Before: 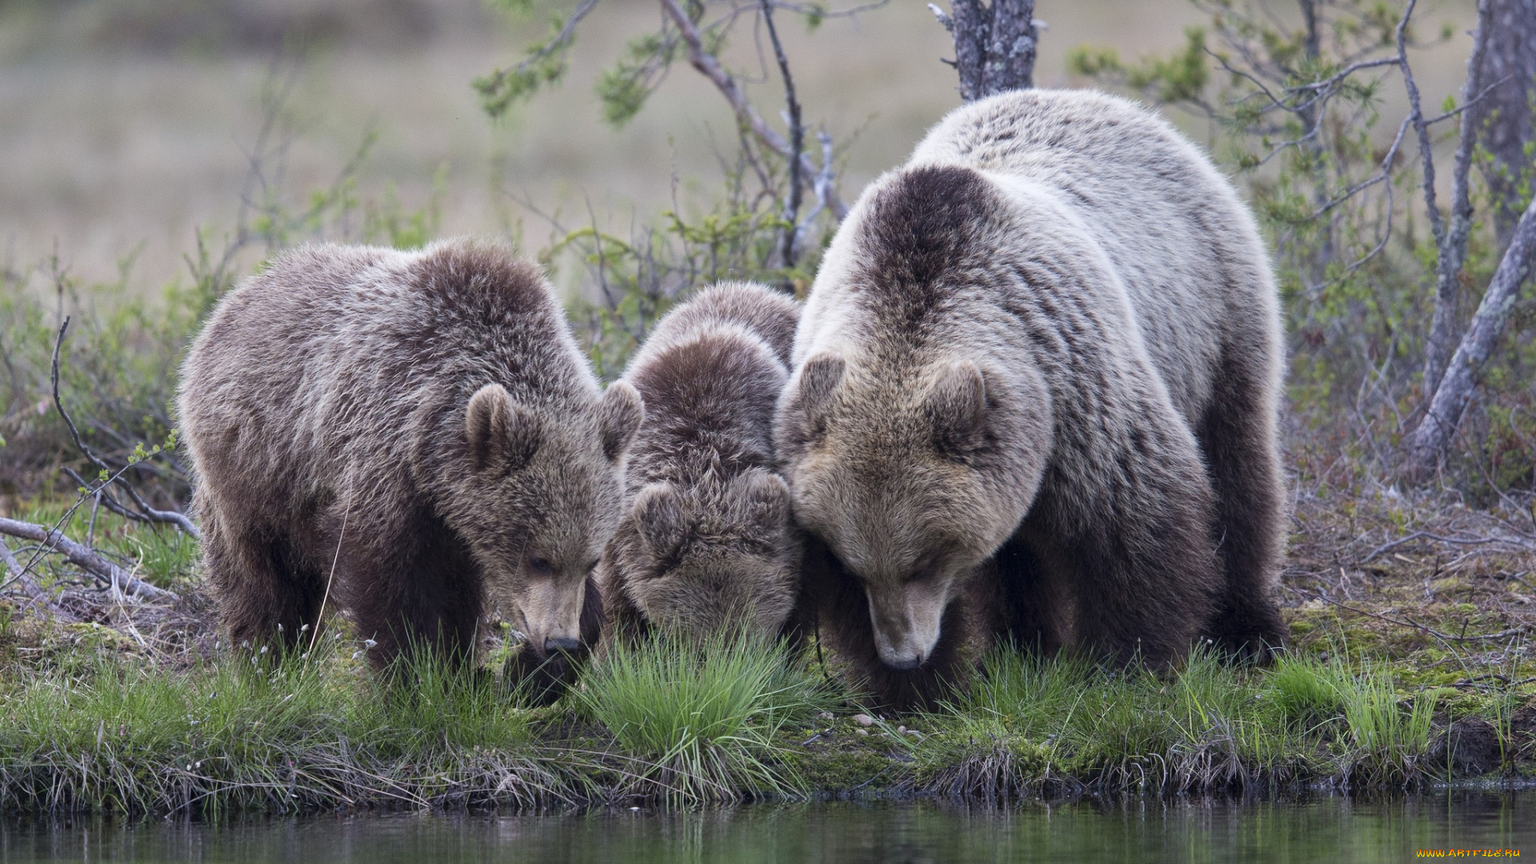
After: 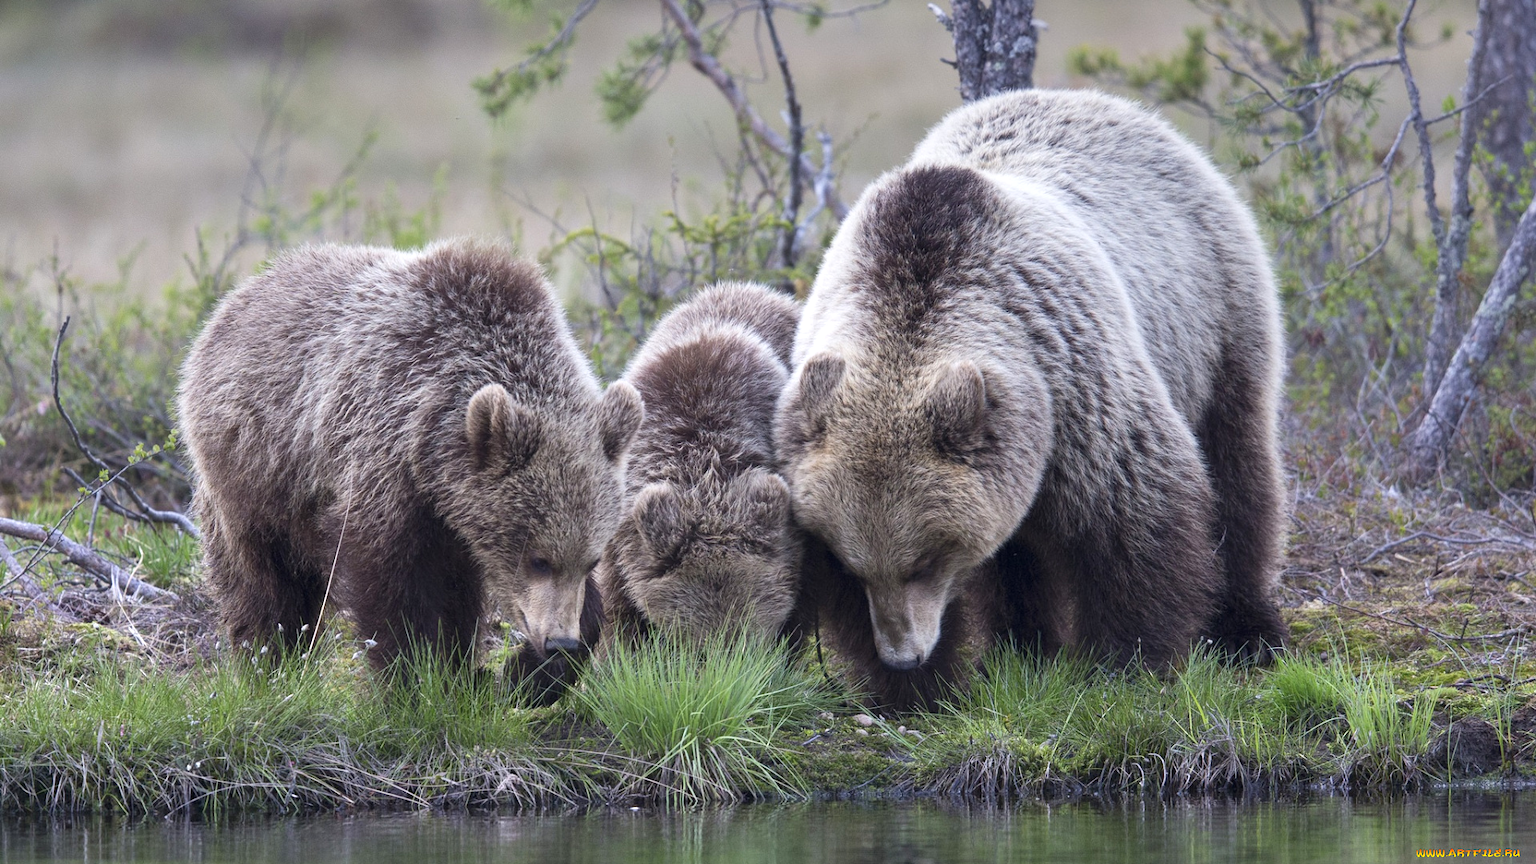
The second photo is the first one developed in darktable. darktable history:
exposure: black level correction 0, exposure 0.6 EV, compensate highlight preservation false
graduated density: on, module defaults
